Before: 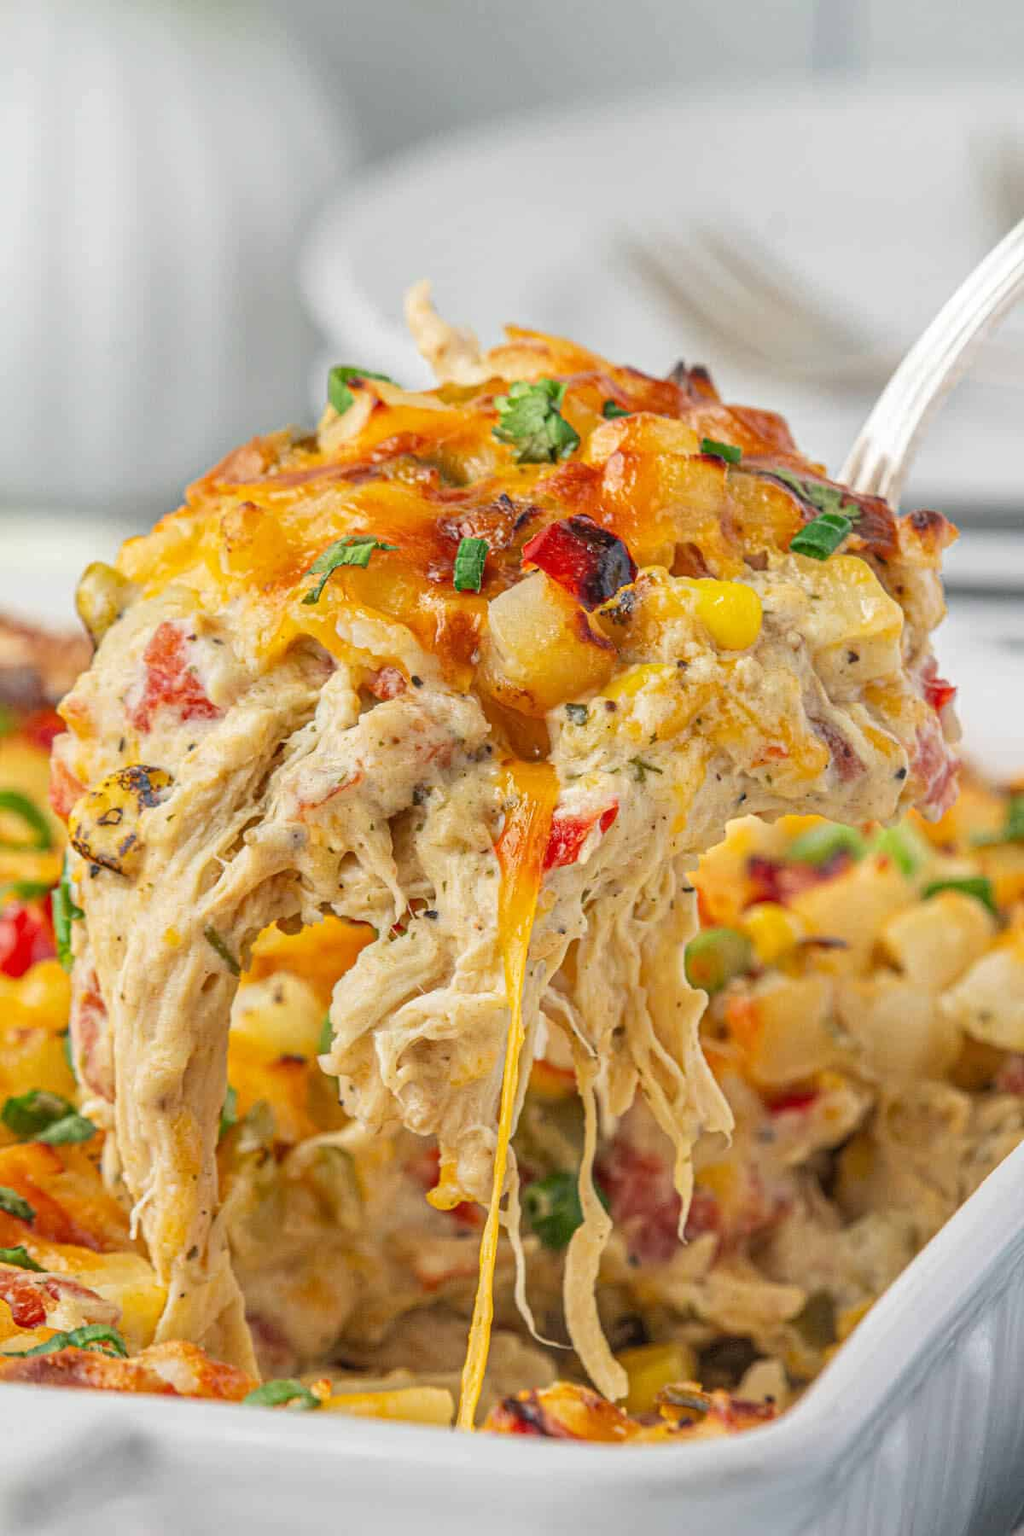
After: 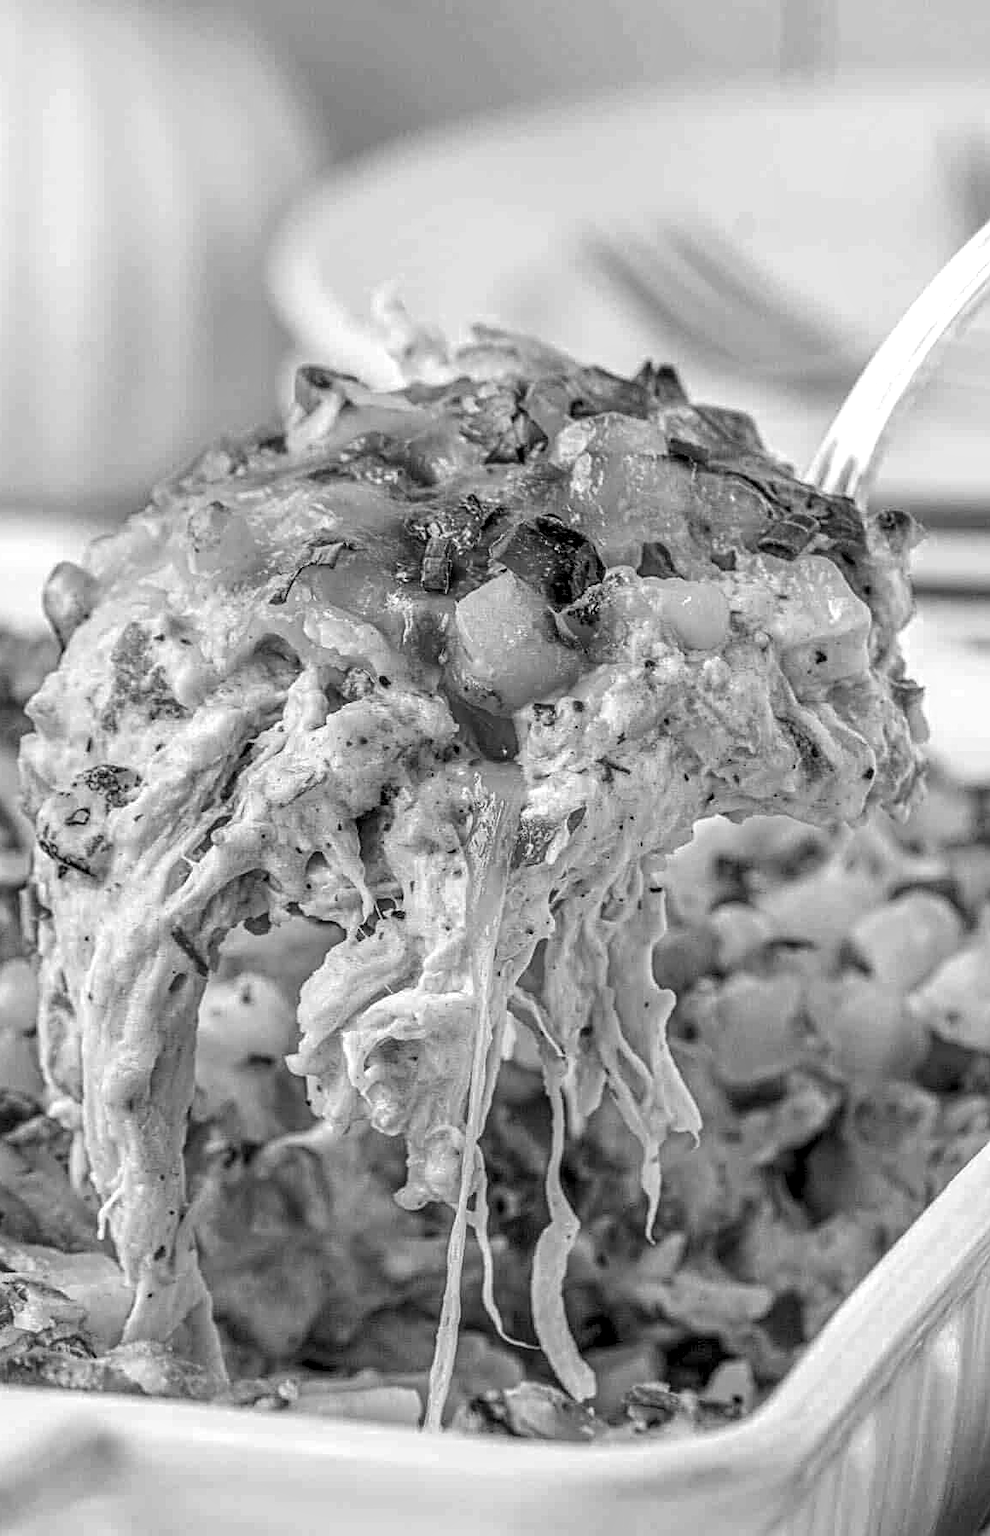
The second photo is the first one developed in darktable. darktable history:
local contrast: highlights 60%, shadows 64%, detail 160%
sharpen: amount 0.498
crop and rotate: left 3.234%
color zones: curves: ch0 [(0, 0.613) (0.01, 0.613) (0.245, 0.448) (0.498, 0.529) (0.642, 0.665) (0.879, 0.777) (0.99, 0.613)]; ch1 [(0, 0) (0.143, 0) (0.286, 0) (0.429, 0) (0.571, 0) (0.714, 0) (0.857, 0)]
